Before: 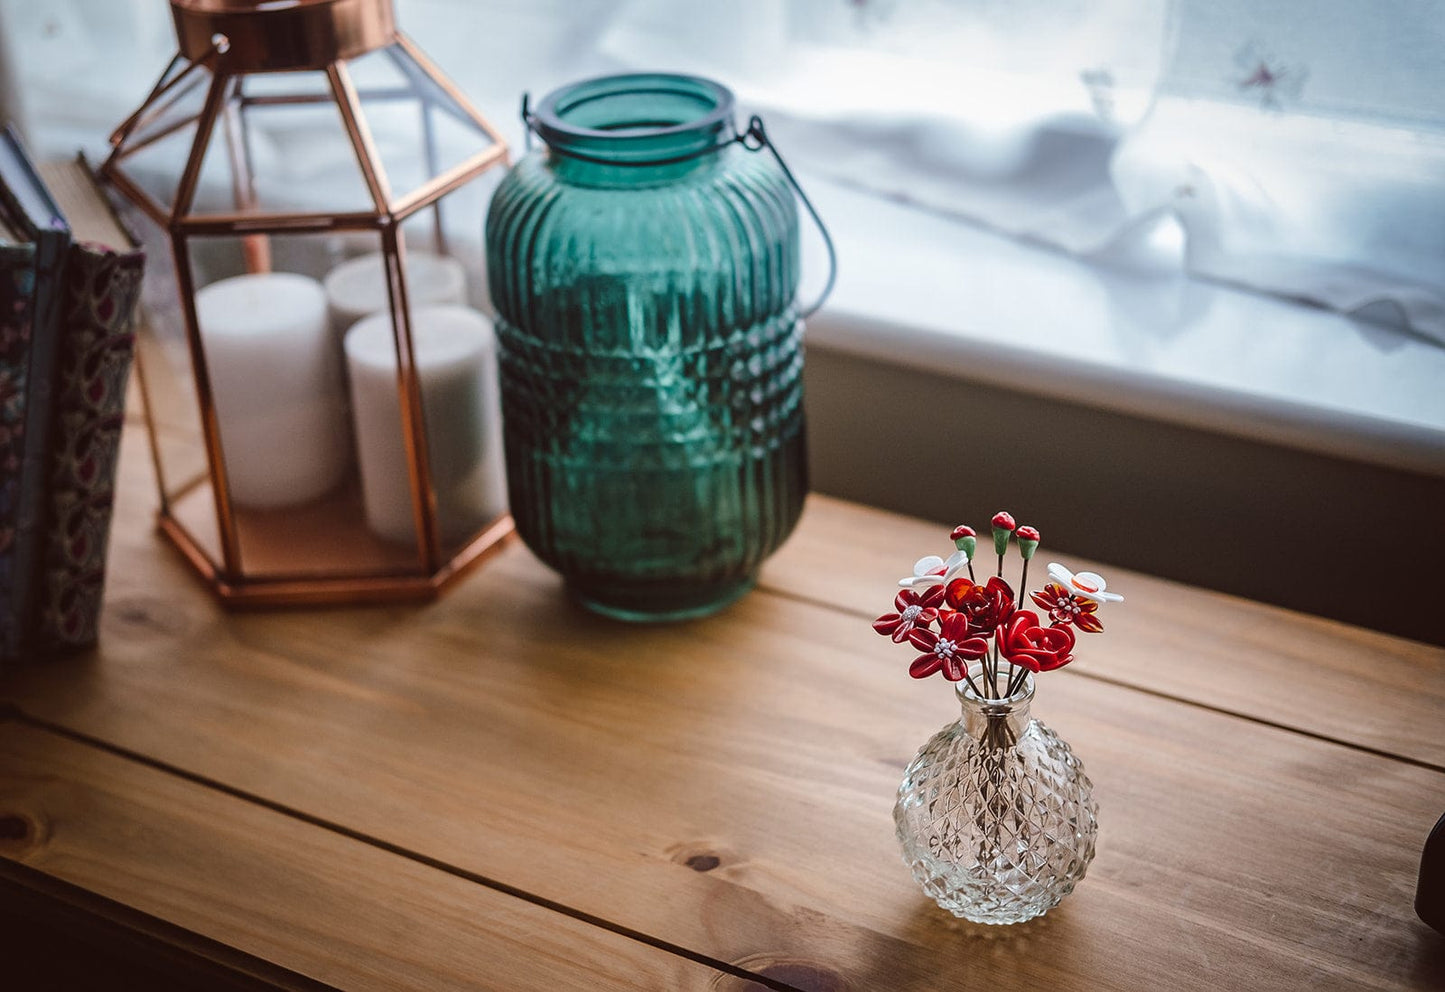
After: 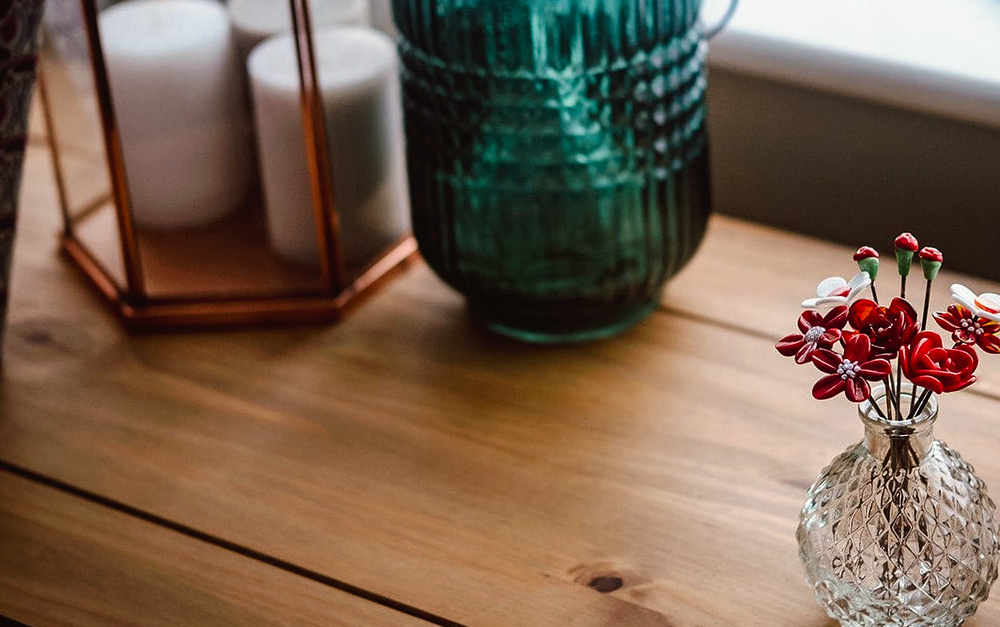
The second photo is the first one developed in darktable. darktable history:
crop: left 6.724%, top 28.14%, right 24.055%, bottom 8.579%
color correction: highlights b* 2.93
tone curve: curves: ch0 [(0, 0) (0.003, 0.004) (0.011, 0.008) (0.025, 0.012) (0.044, 0.02) (0.069, 0.028) (0.1, 0.034) (0.136, 0.059) (0.177, 0.1) (0.224, 0.151) (0.277, 0.203) (0.335, 0.266) (0.399, 0.344) (0.468, 0.414) (0.543, 0.507) (0.623, 0.602) (0.709, 0.704) (0.801, 0.804) (0.898, 0.927) (1, 1)], preserve colors none
